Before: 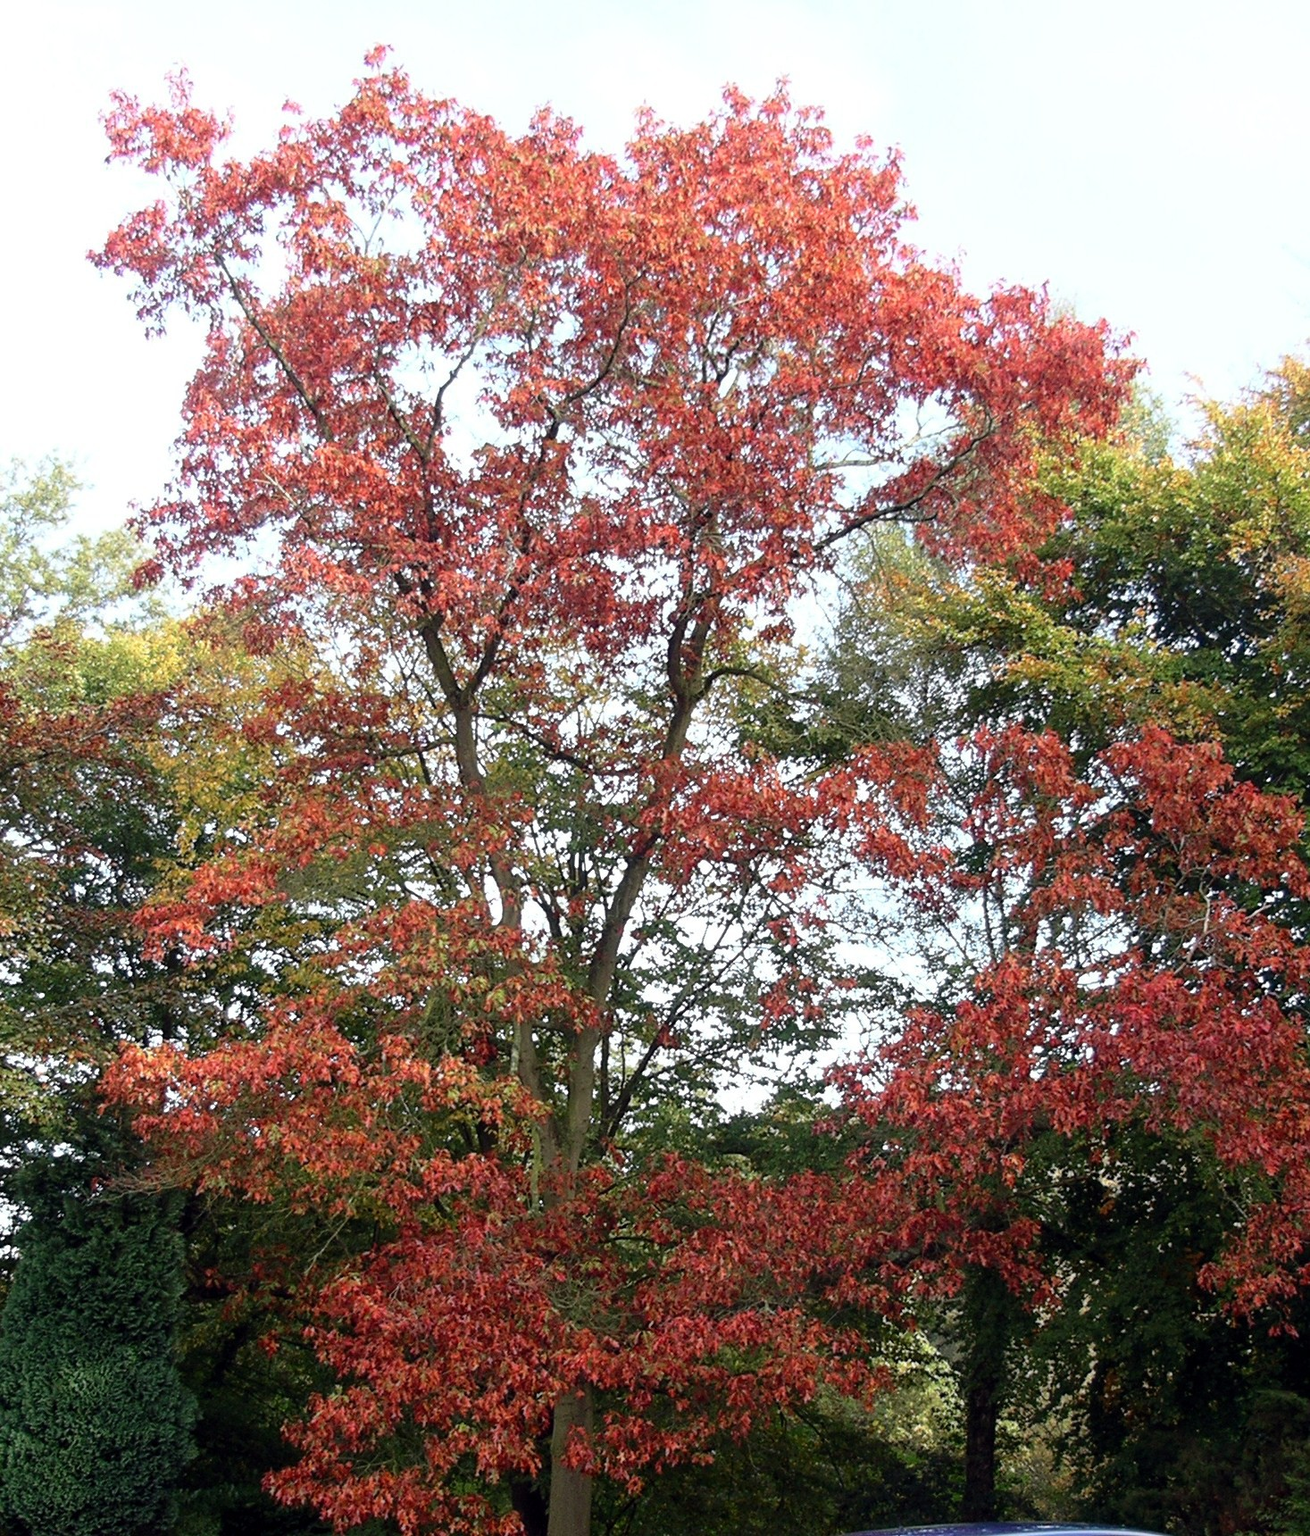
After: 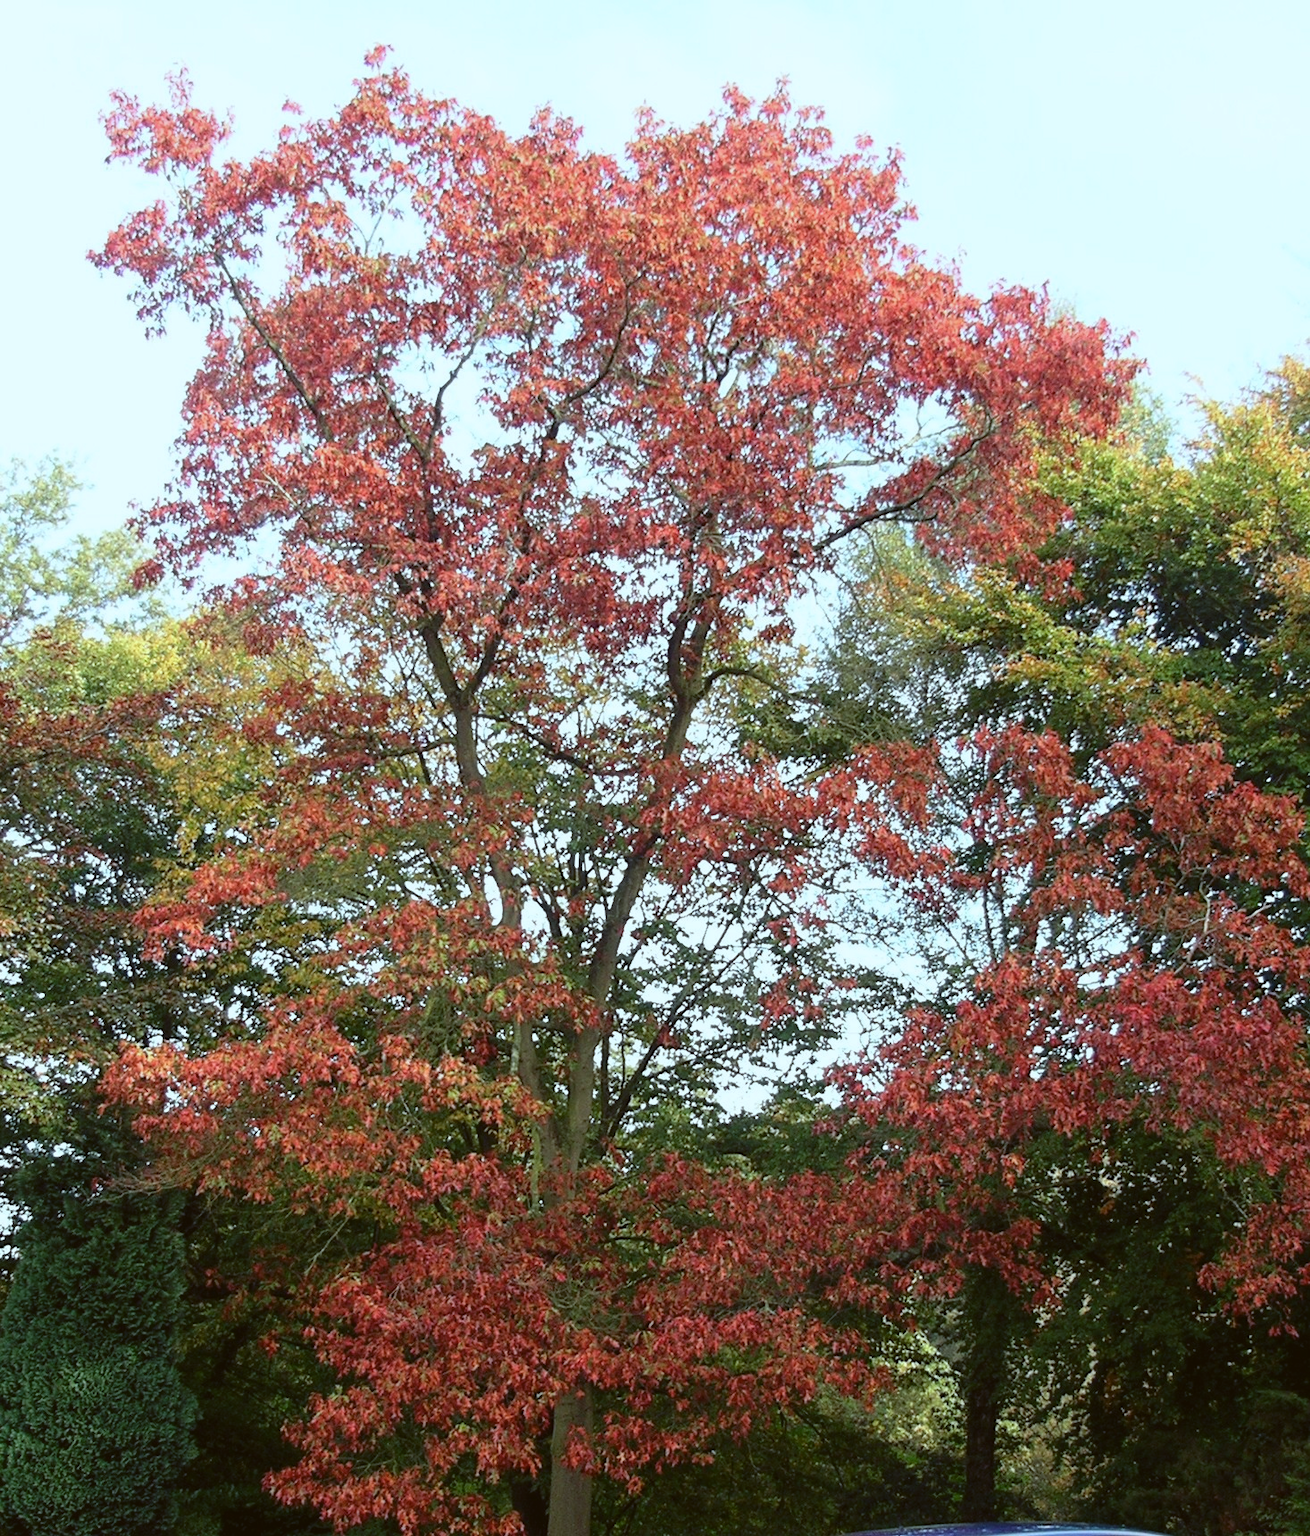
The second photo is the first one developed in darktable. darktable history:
color calibration: output R [1.003, 0.027, -0.041, 0], output G [-0.018, 1.043, -0.038, 0], output B [0.071, -0.086, 1.017, 0], illuminant as shot in camera, x 0.359, y 0.362, temperature 4570.54 K
color balance: lift [1.004, 1.002, 1.002, 0.998], gamma [1, 1.007, 1.002, 0.993], gain [1, 0.977, 1.013, 1.023], contrast -3.64%
